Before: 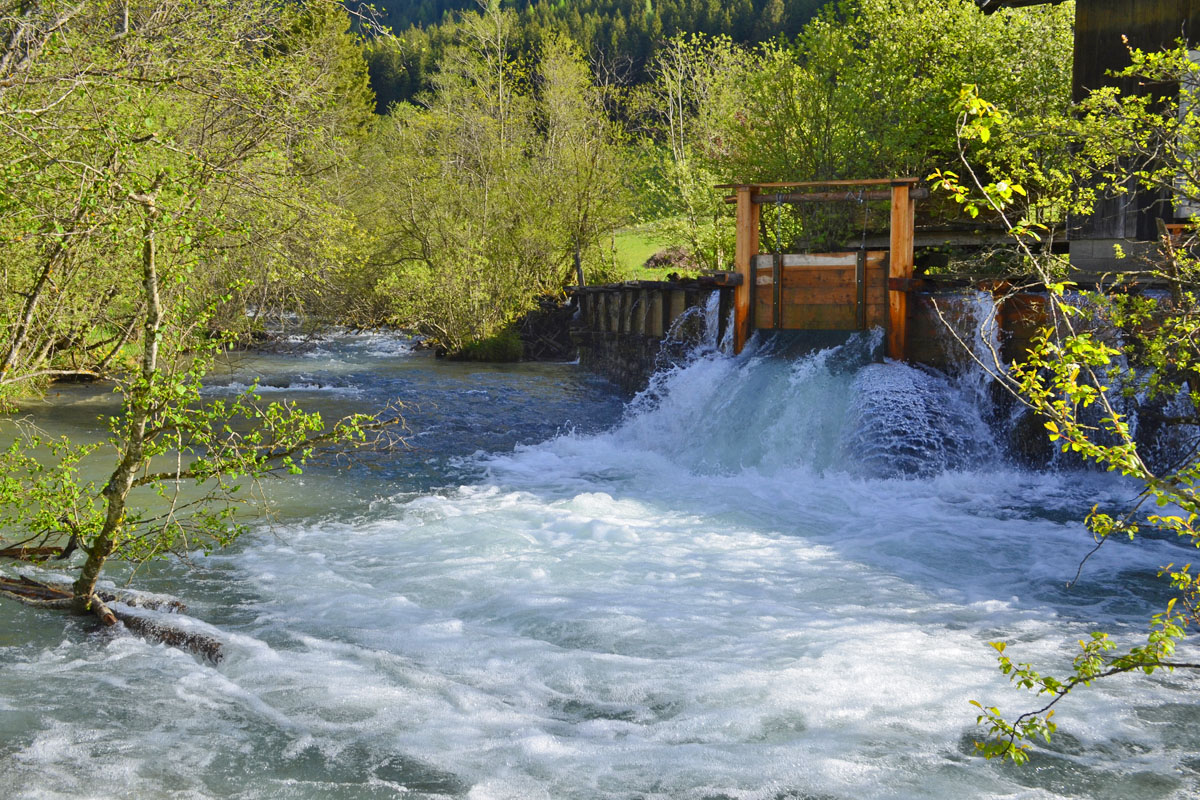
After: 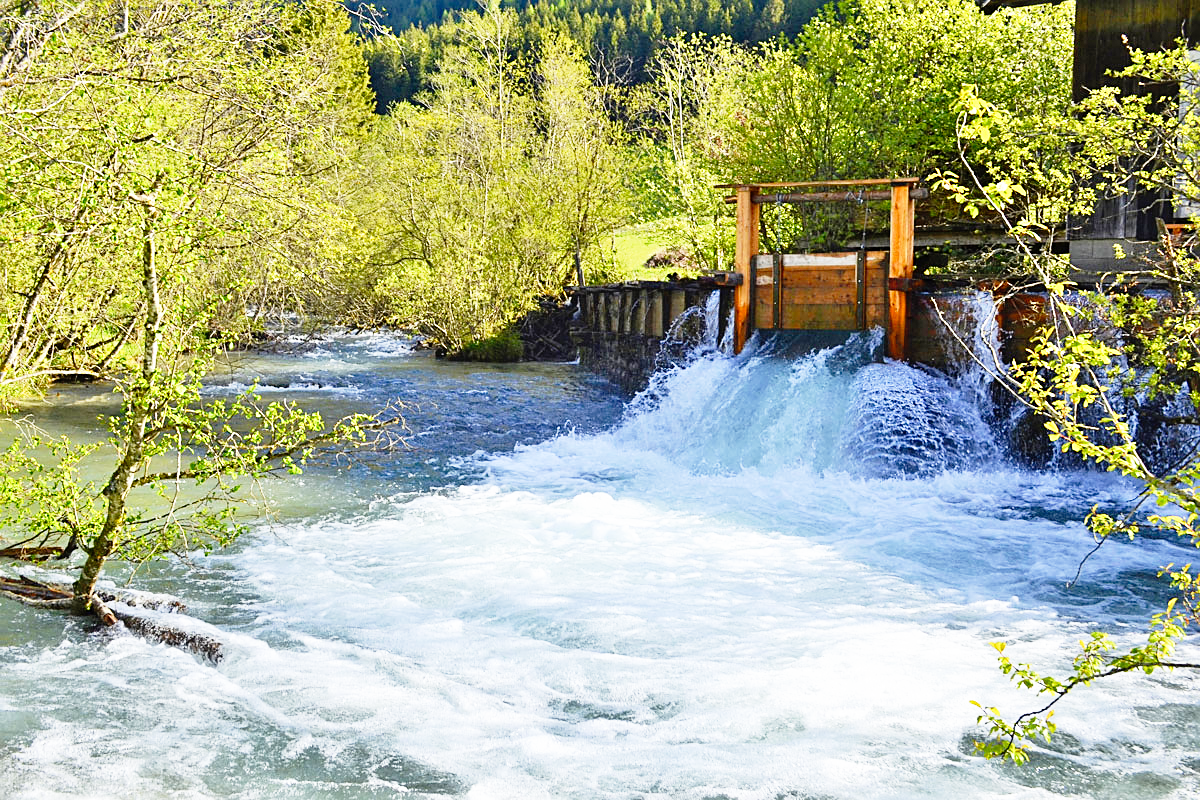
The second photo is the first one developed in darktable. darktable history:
sharpen: on, module defaults
levels: black 0.087%
base curve: curves: ch0 [(0, 0) (0.012, 0.01) (0.073, 0.168) (0.31, 0.711) (0.645, 0.957) (1, 1)], preserve colors none
